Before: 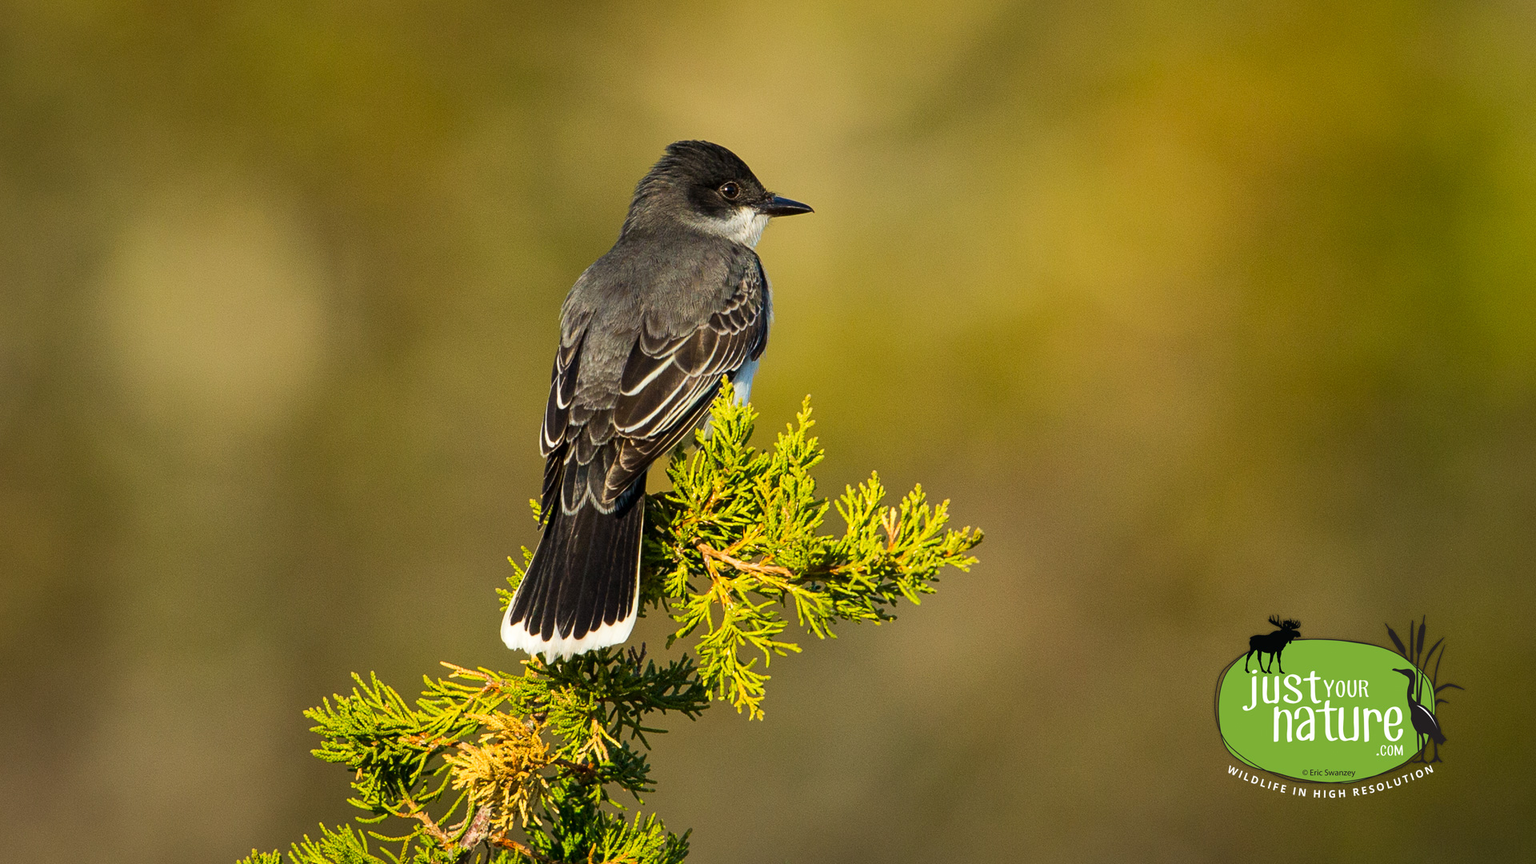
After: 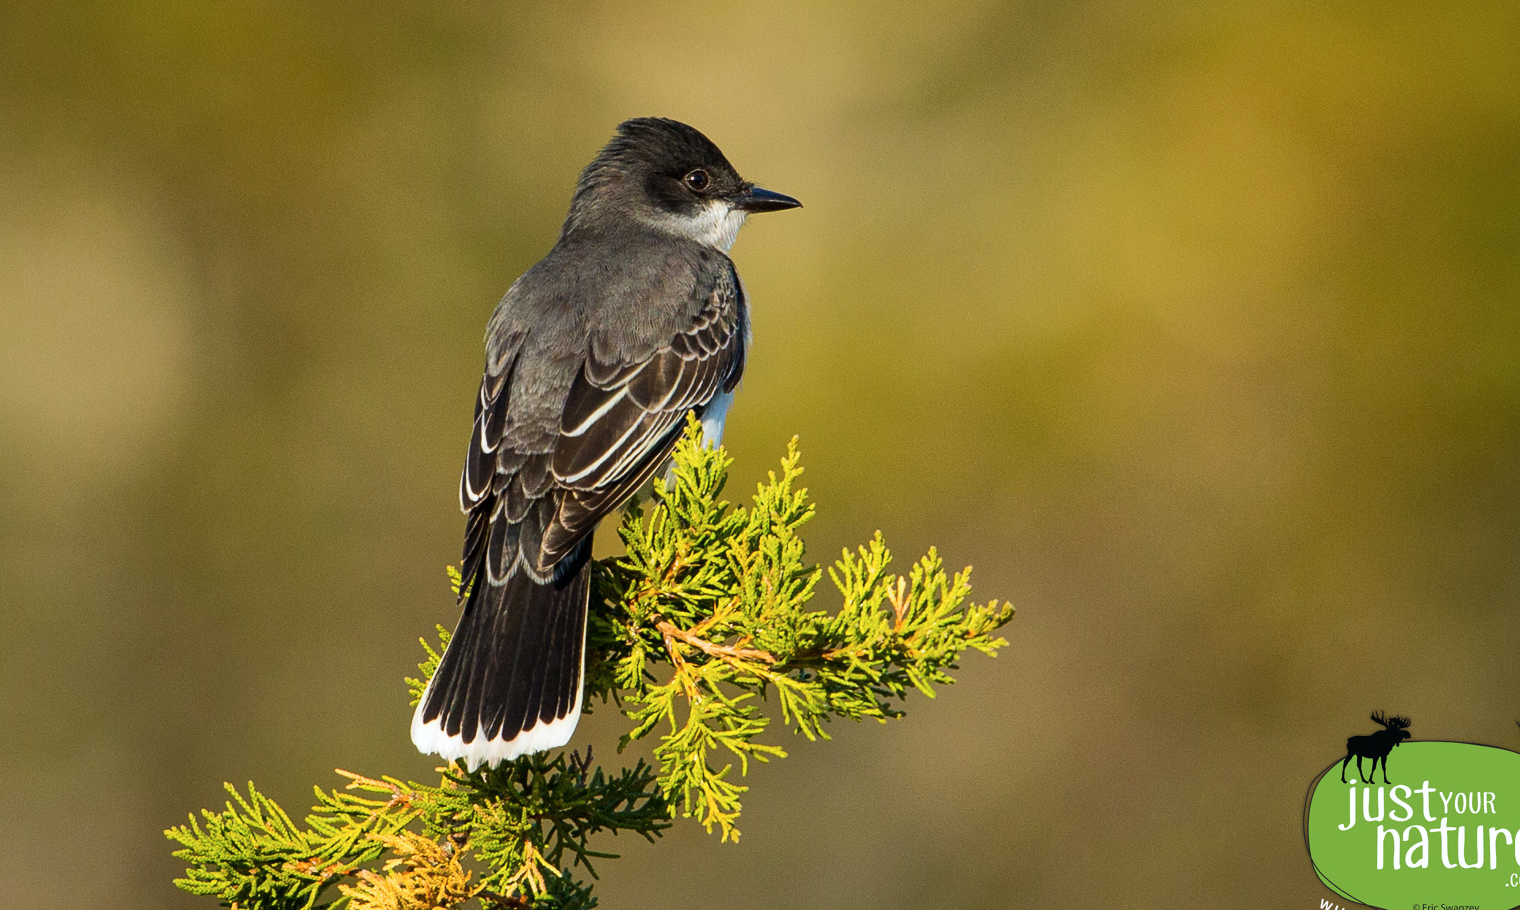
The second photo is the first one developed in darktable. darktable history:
crop: left 11.225%, top 5.381%, right 9.565%, bottom 10.314%
color correction: highlights a* -0.137, highlights b* -5.91, shadows a* -0.137, shadows b* -0.137
